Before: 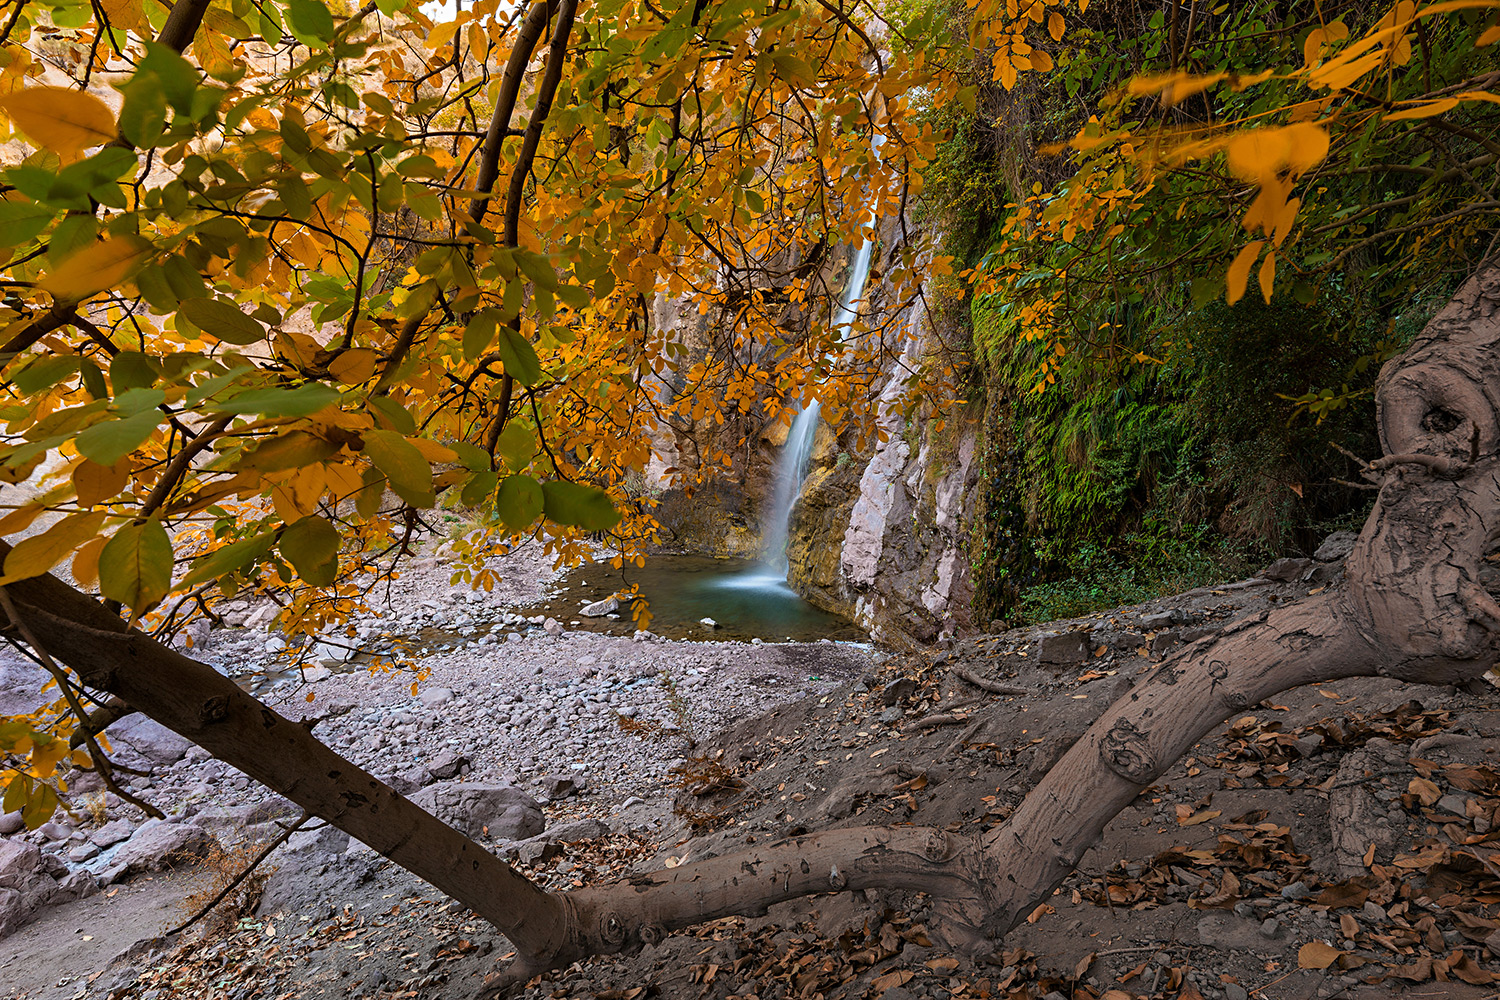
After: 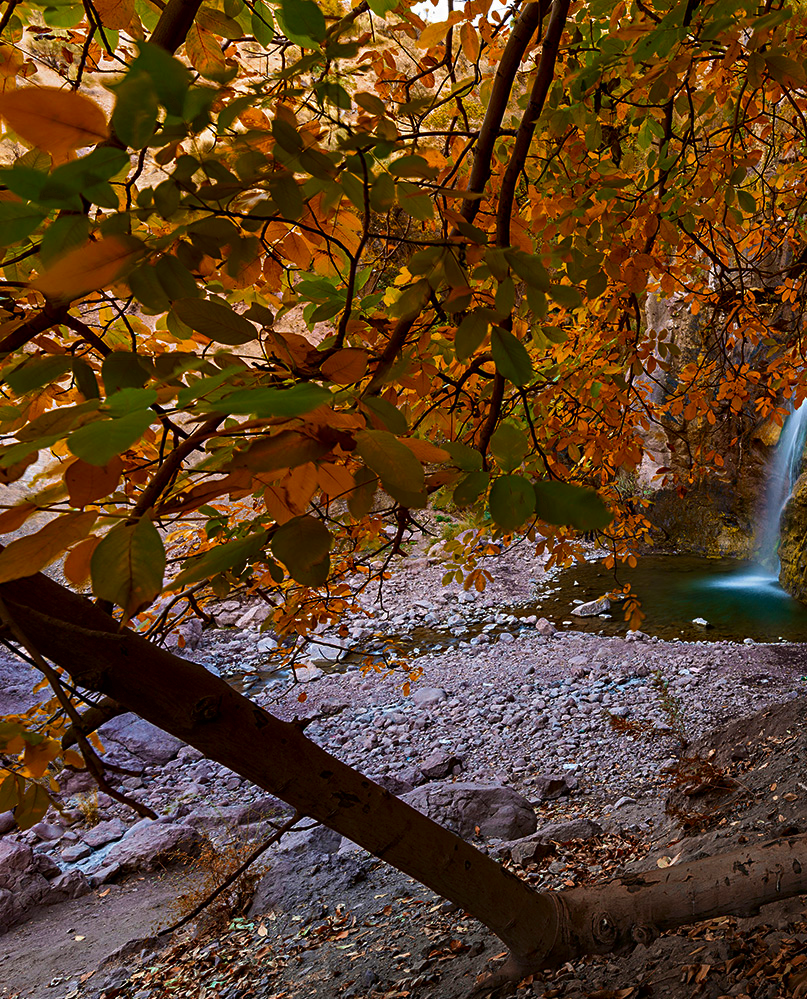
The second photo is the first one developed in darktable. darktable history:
velvia: strength 27%
crop: left 0.587%, right 45.588%, bottom 0.086%
contrast brightness saturation: brightness -0.25, saturation 0.2
